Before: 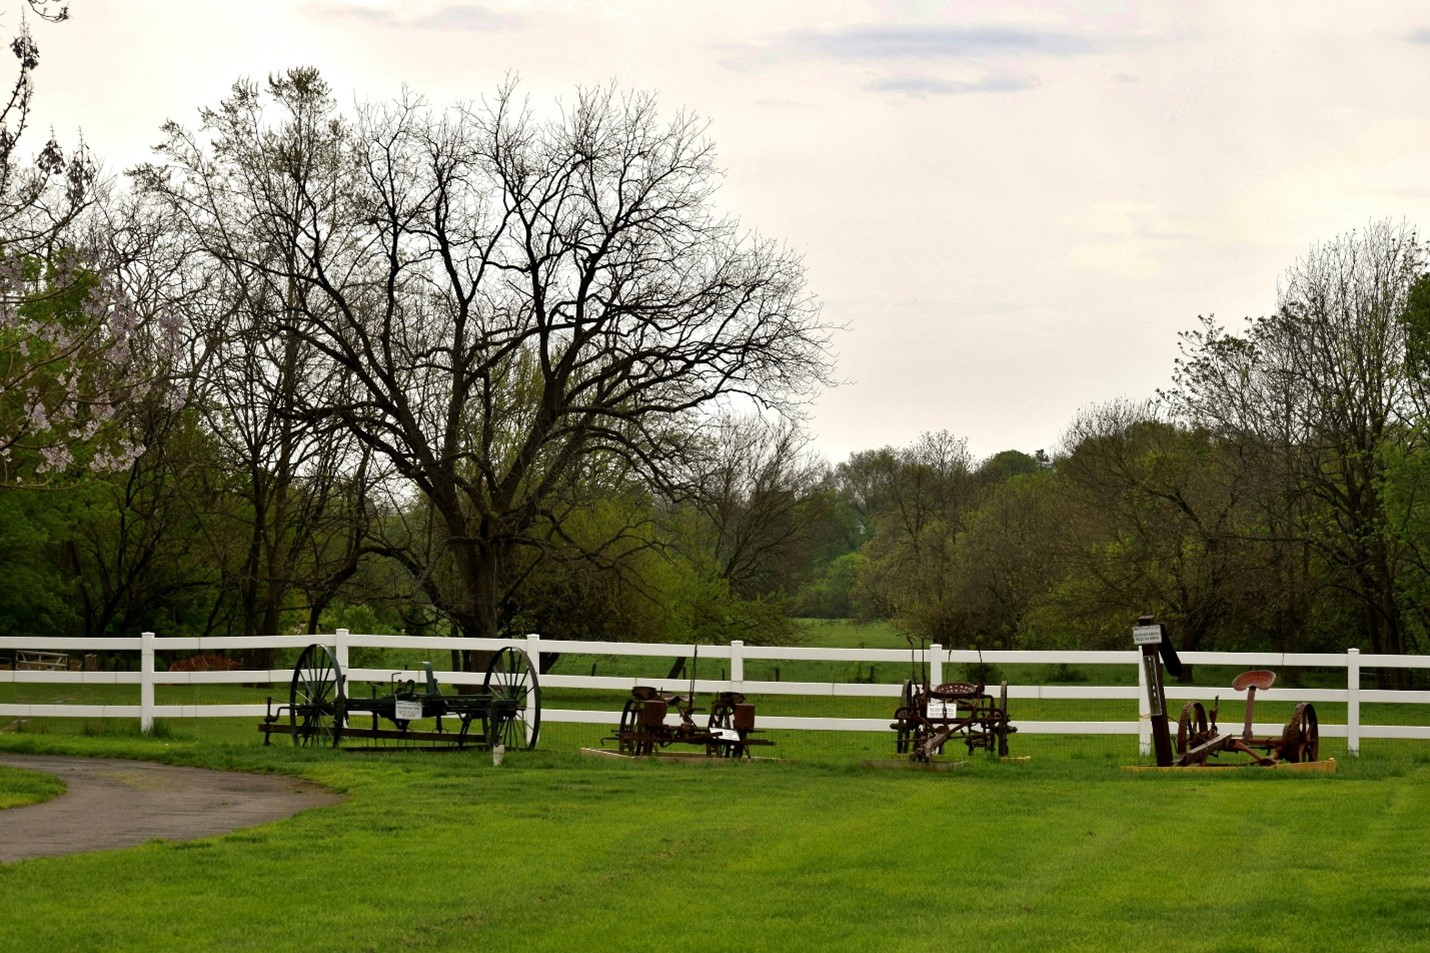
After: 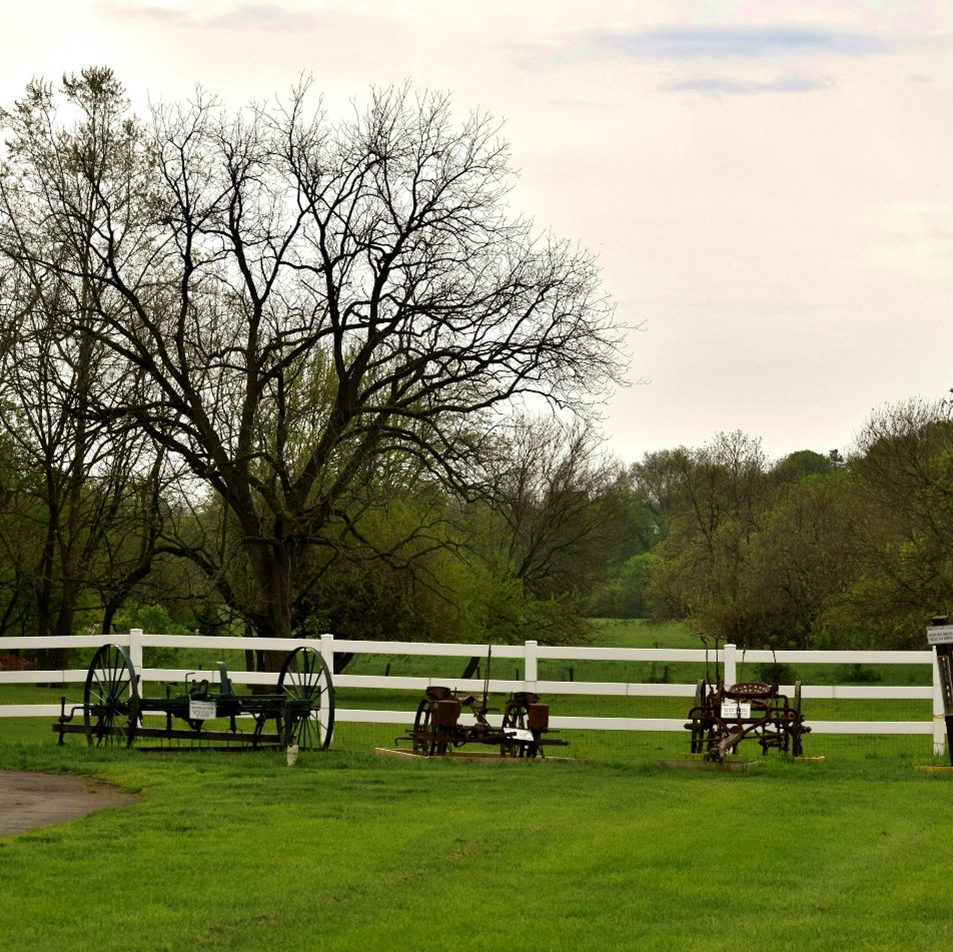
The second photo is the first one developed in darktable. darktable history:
velvia: on, module defaults
crop and rotate: left 14.436%, right 18.898%
